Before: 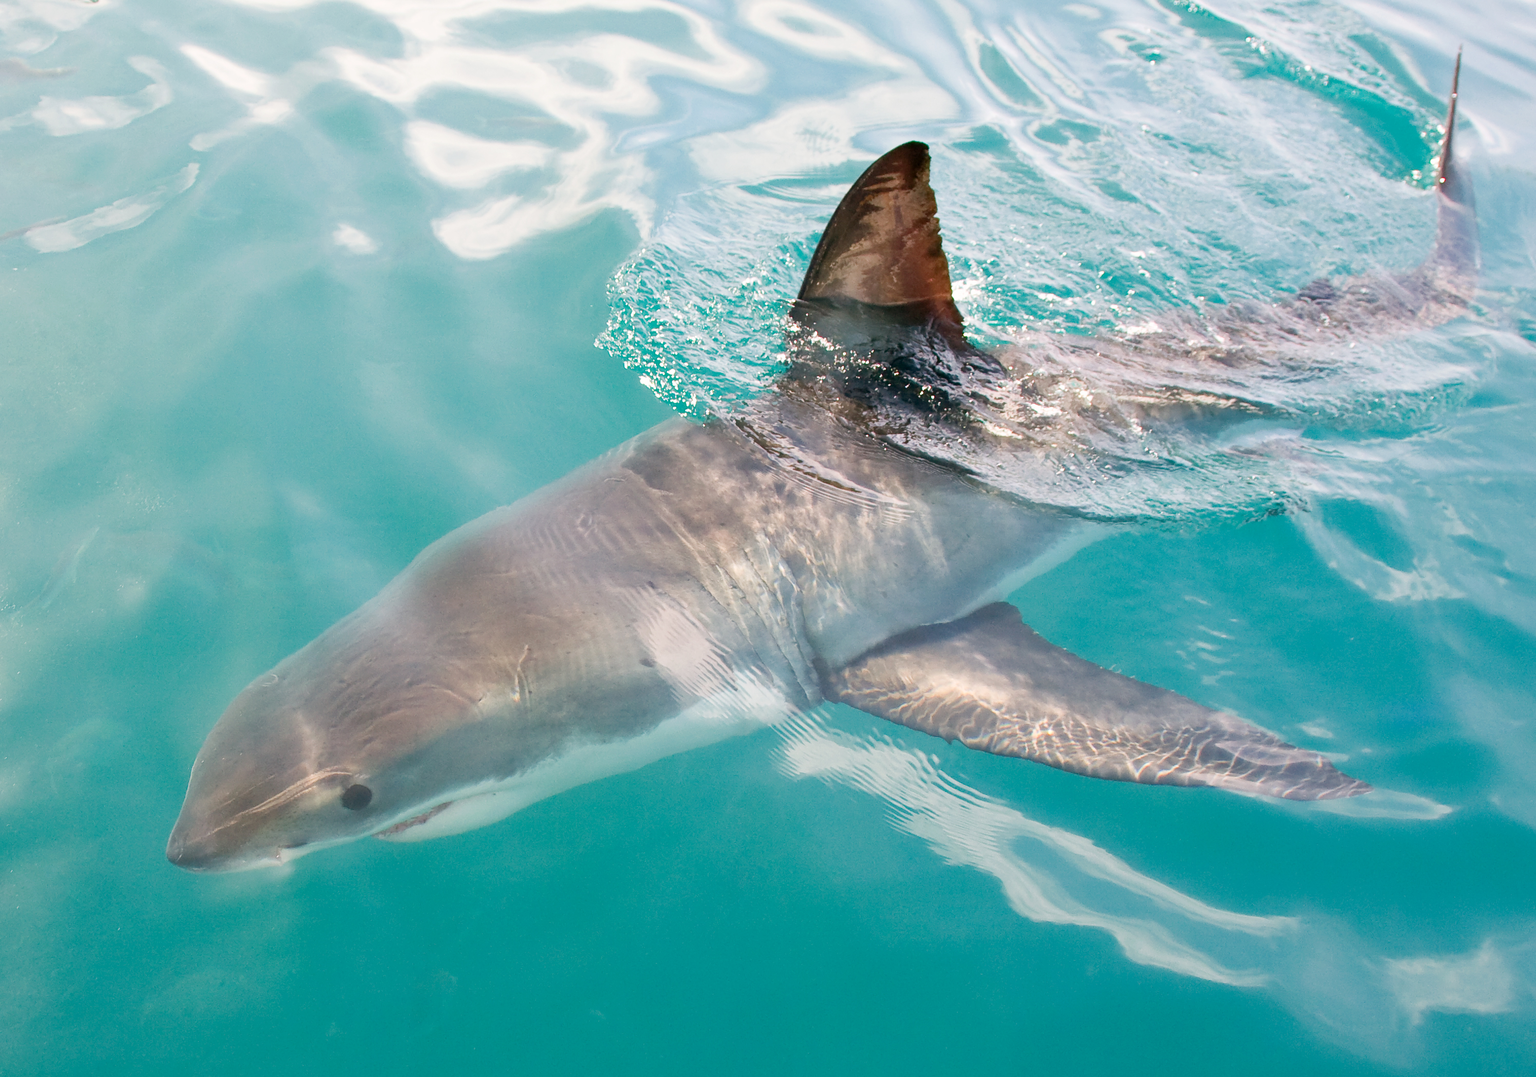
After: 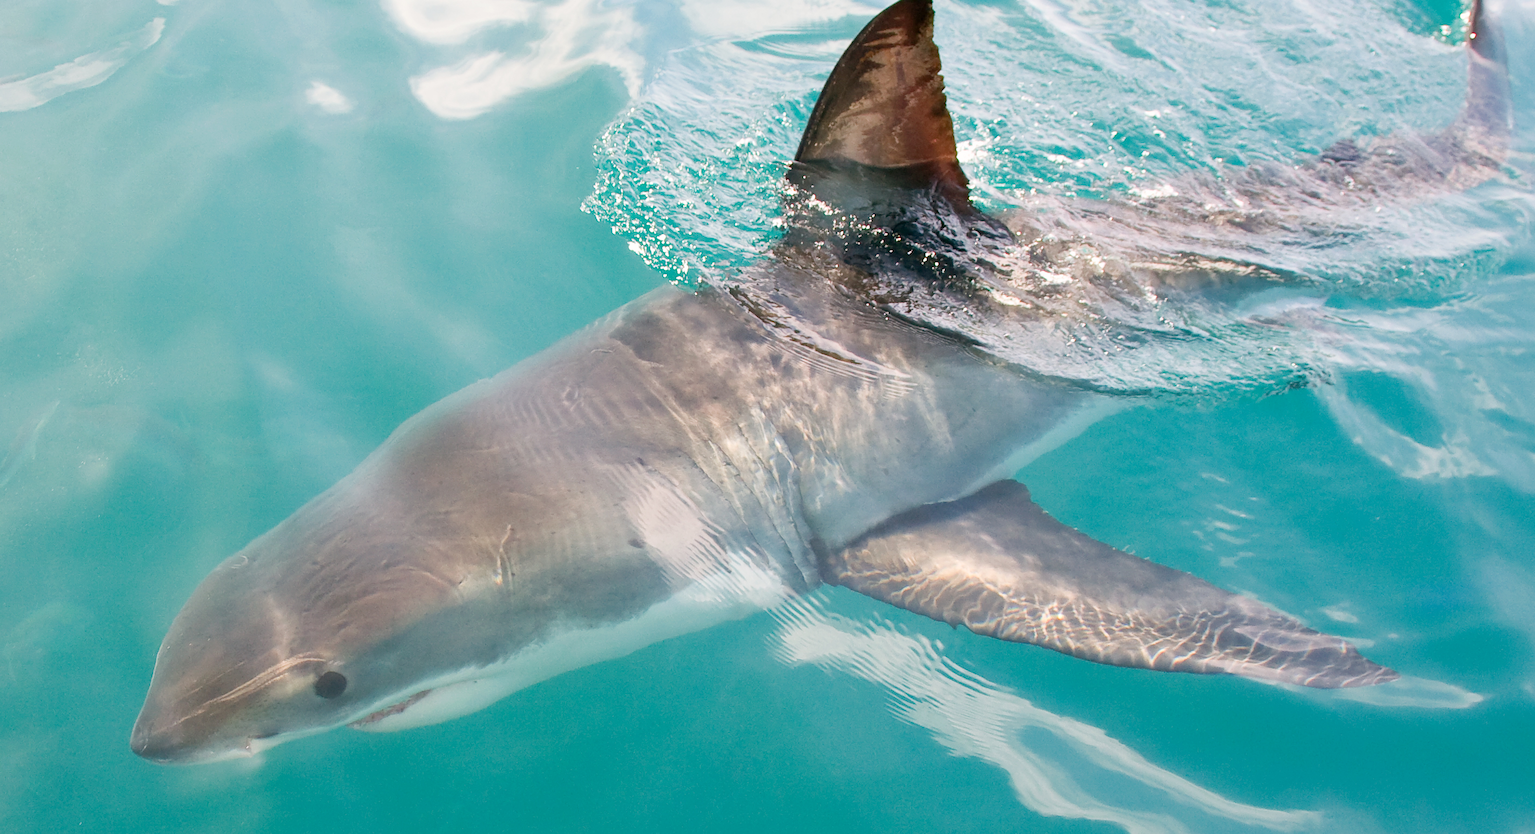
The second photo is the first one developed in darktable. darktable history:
exposure: black level correction 0, compensate highlight preservation false
crop and rotate: left 2.786%, top 13.618%, right 2.139%, bottom 12.741%
tone equalizer: smoothing diameter 24.97%, edges refinement/feathering 6.78, preserve details guided filter
